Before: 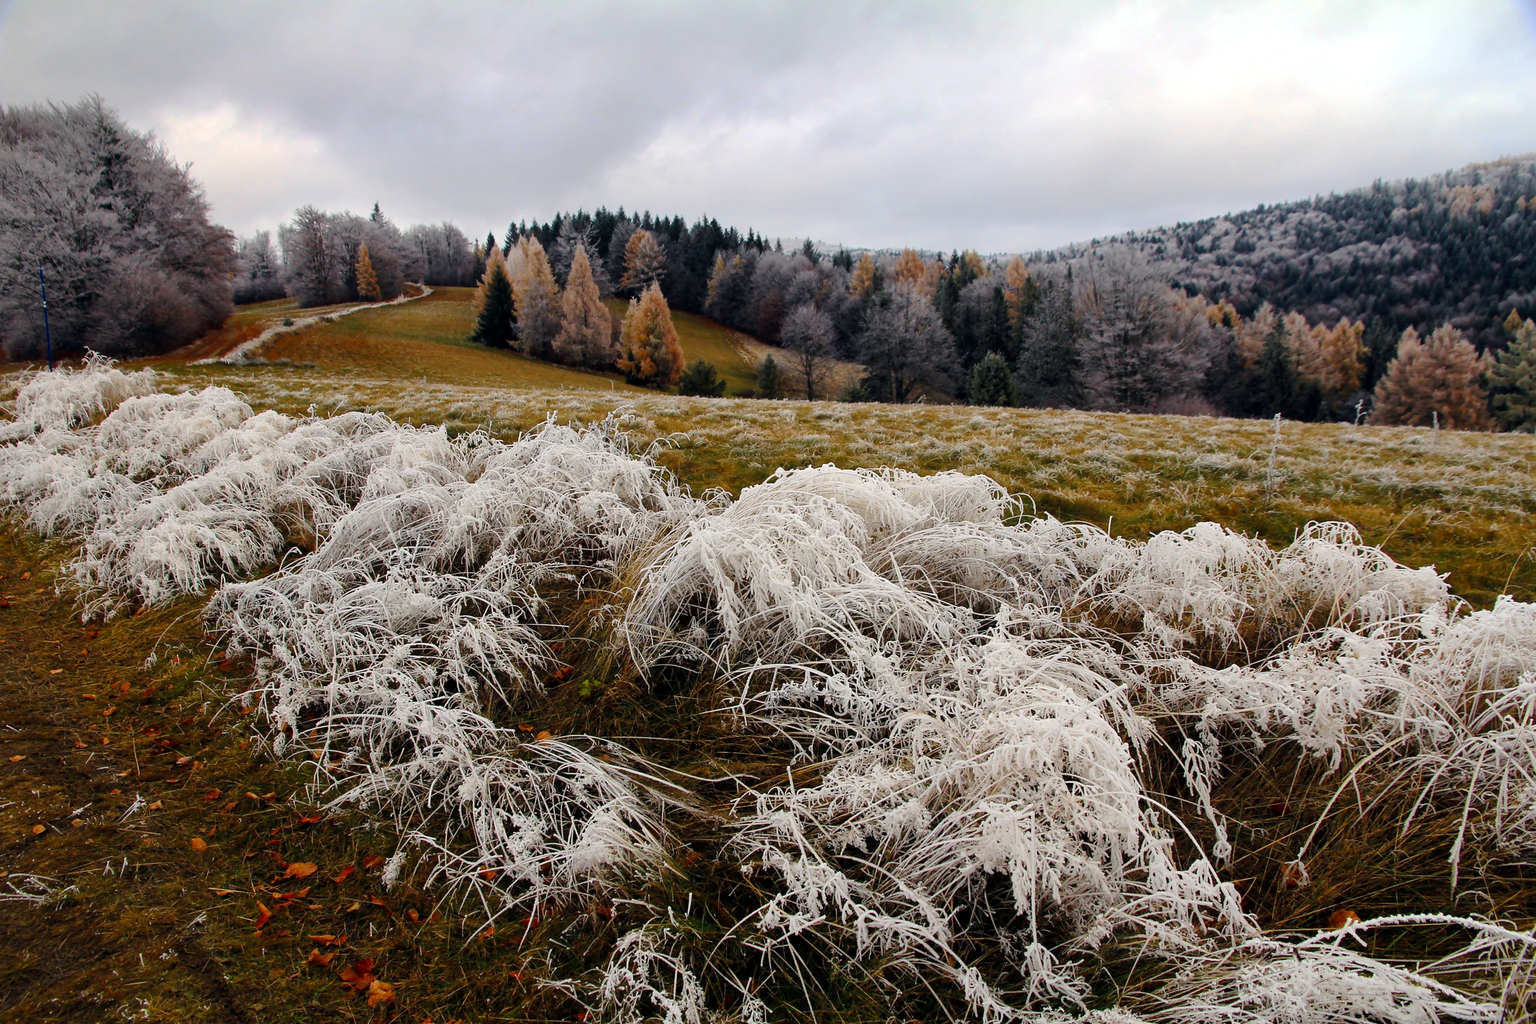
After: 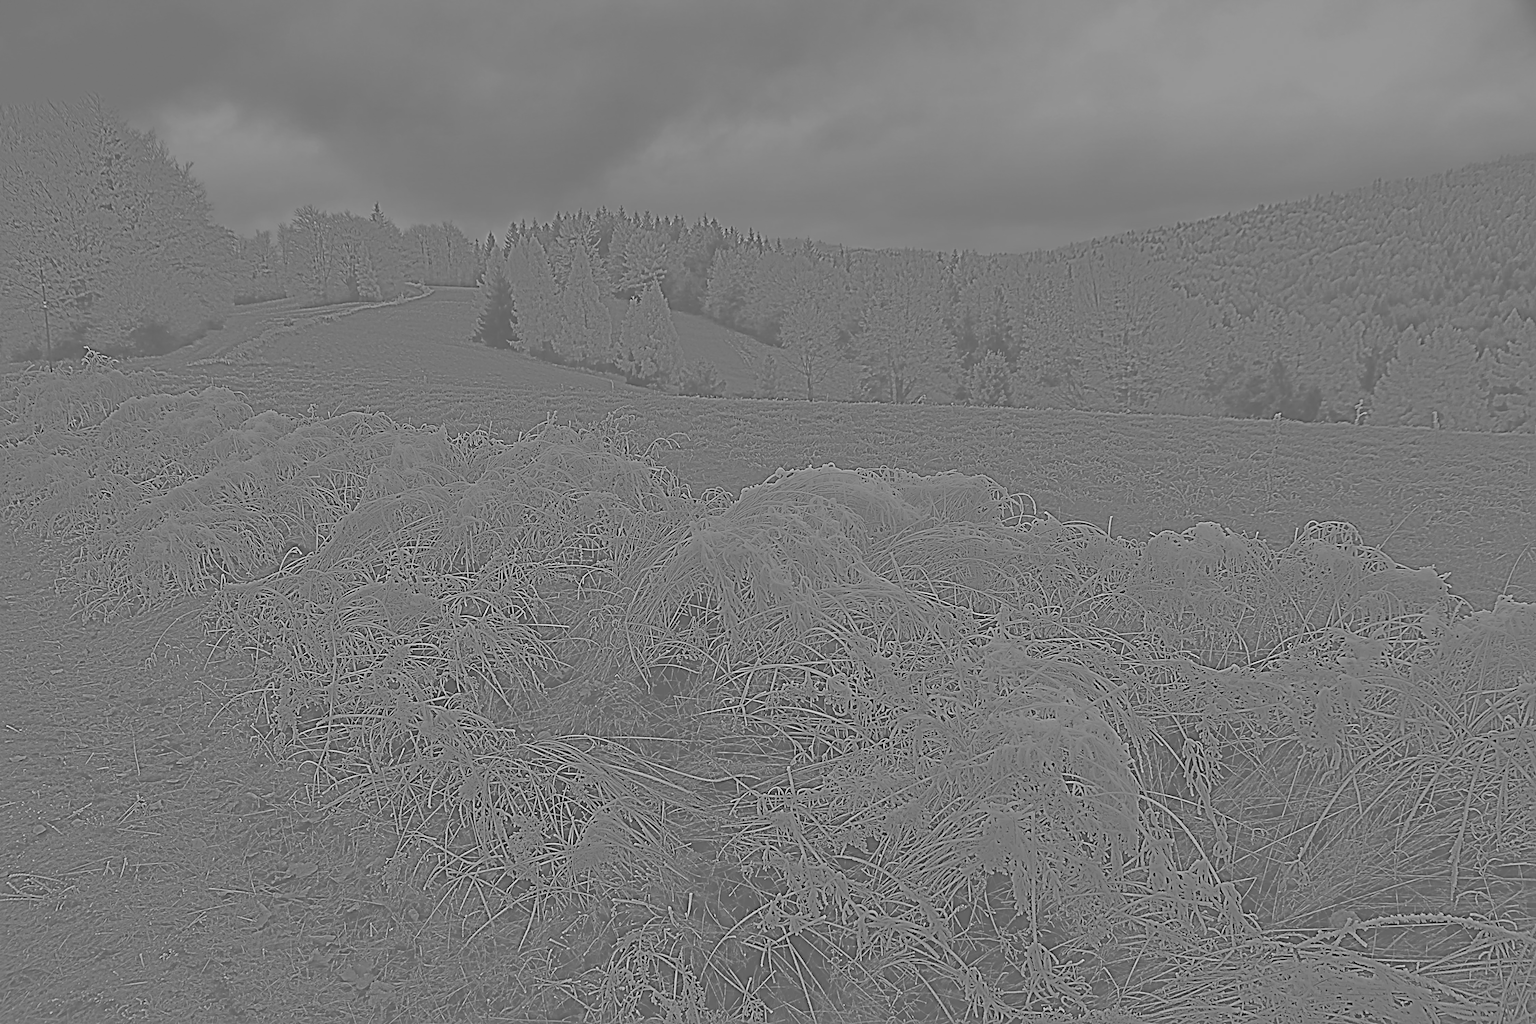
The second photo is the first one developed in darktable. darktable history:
highpass: sharpness 5.84%, contrast boost 8.44%
sharpen: radius 3.119
filmic rgb: black relative exposure -8.2 EV, white relative exposure 2.2 EV, threshold 3 EV, hardness 7.11, latitude 75%, contrast 1.325, highlights saturation mix -2%, shadows ↔ highlights balance 30%, preserve chrominance RGB euclidean norm, color science v5 (2021), contrast in shadows safe, contrast in highlights safe, enable highlight reconstruction true
exposure: black level correction 0.01, exposure 1 EV, compensate highlight preservation false
